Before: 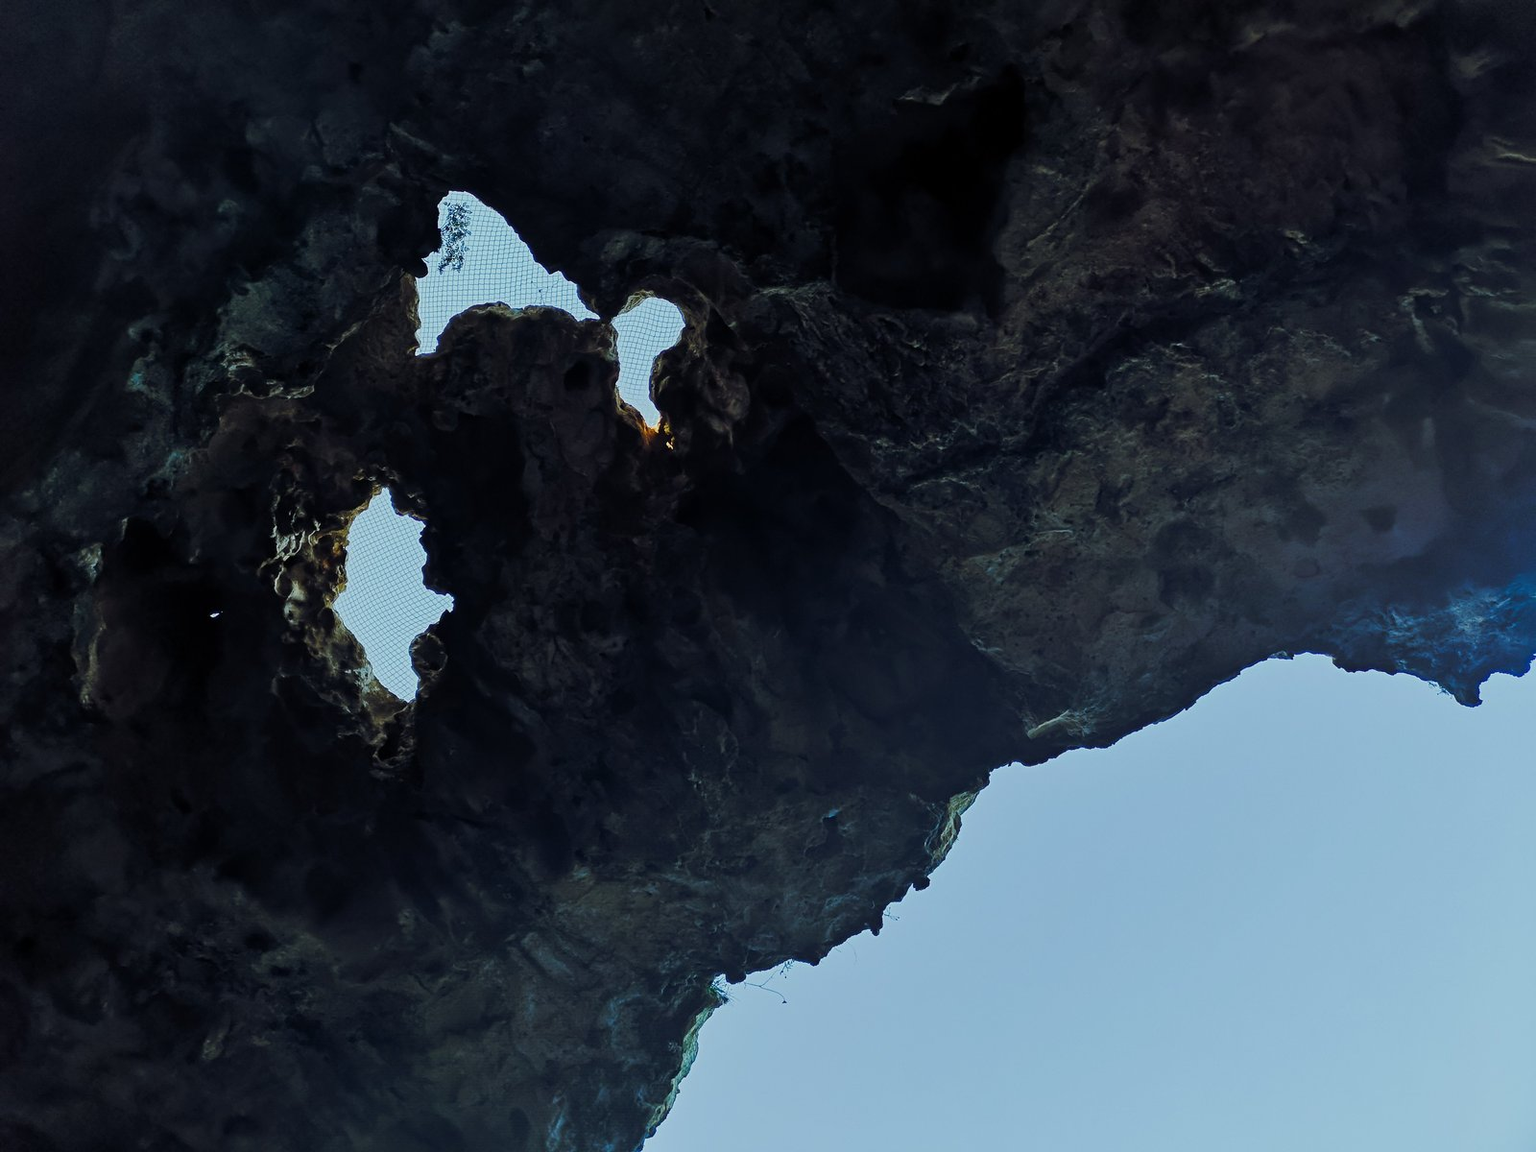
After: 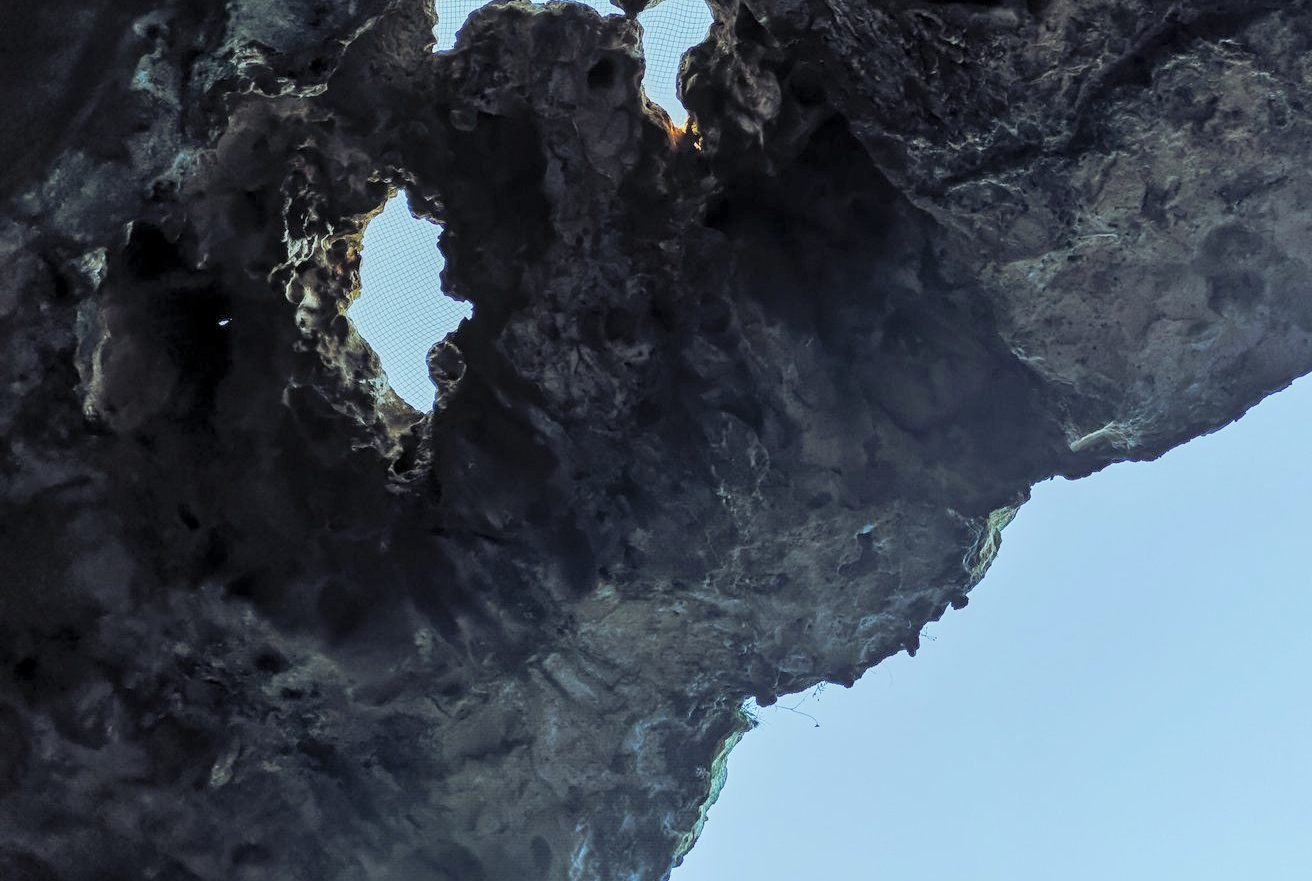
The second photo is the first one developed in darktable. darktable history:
crop: top 26.531%, right 17.959%
global tonemap: drago (0.7, 100)
local contrast: on, module defaults
